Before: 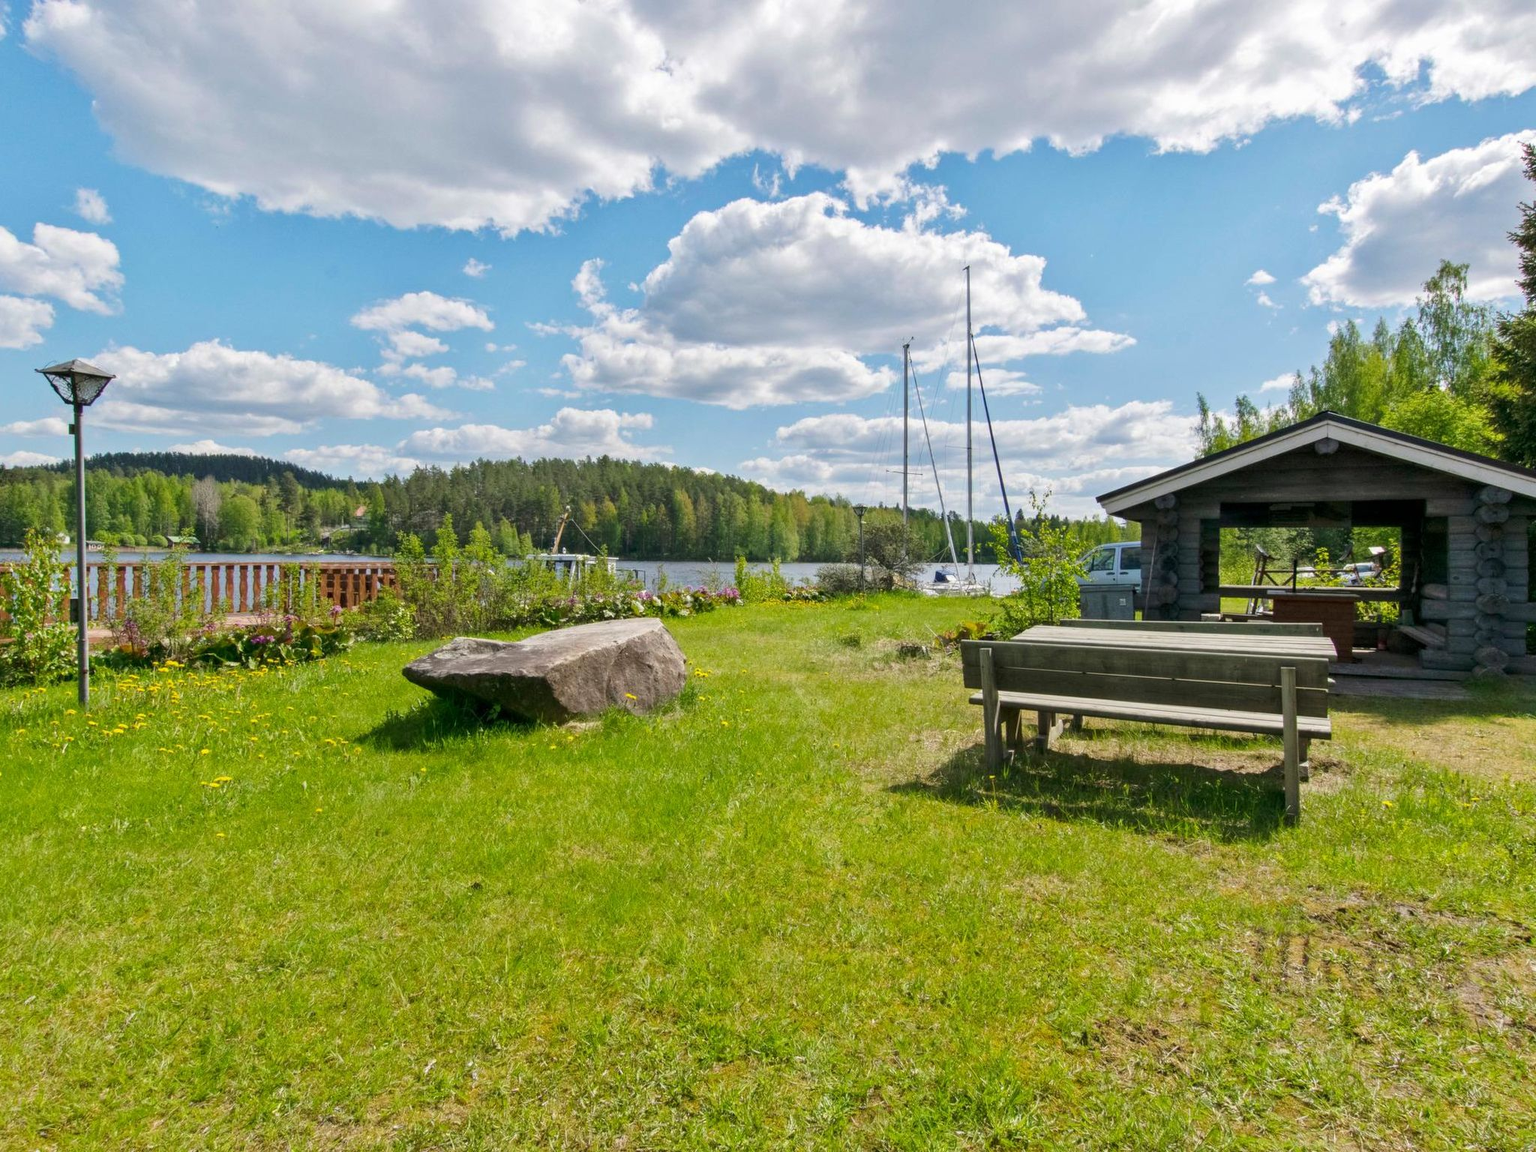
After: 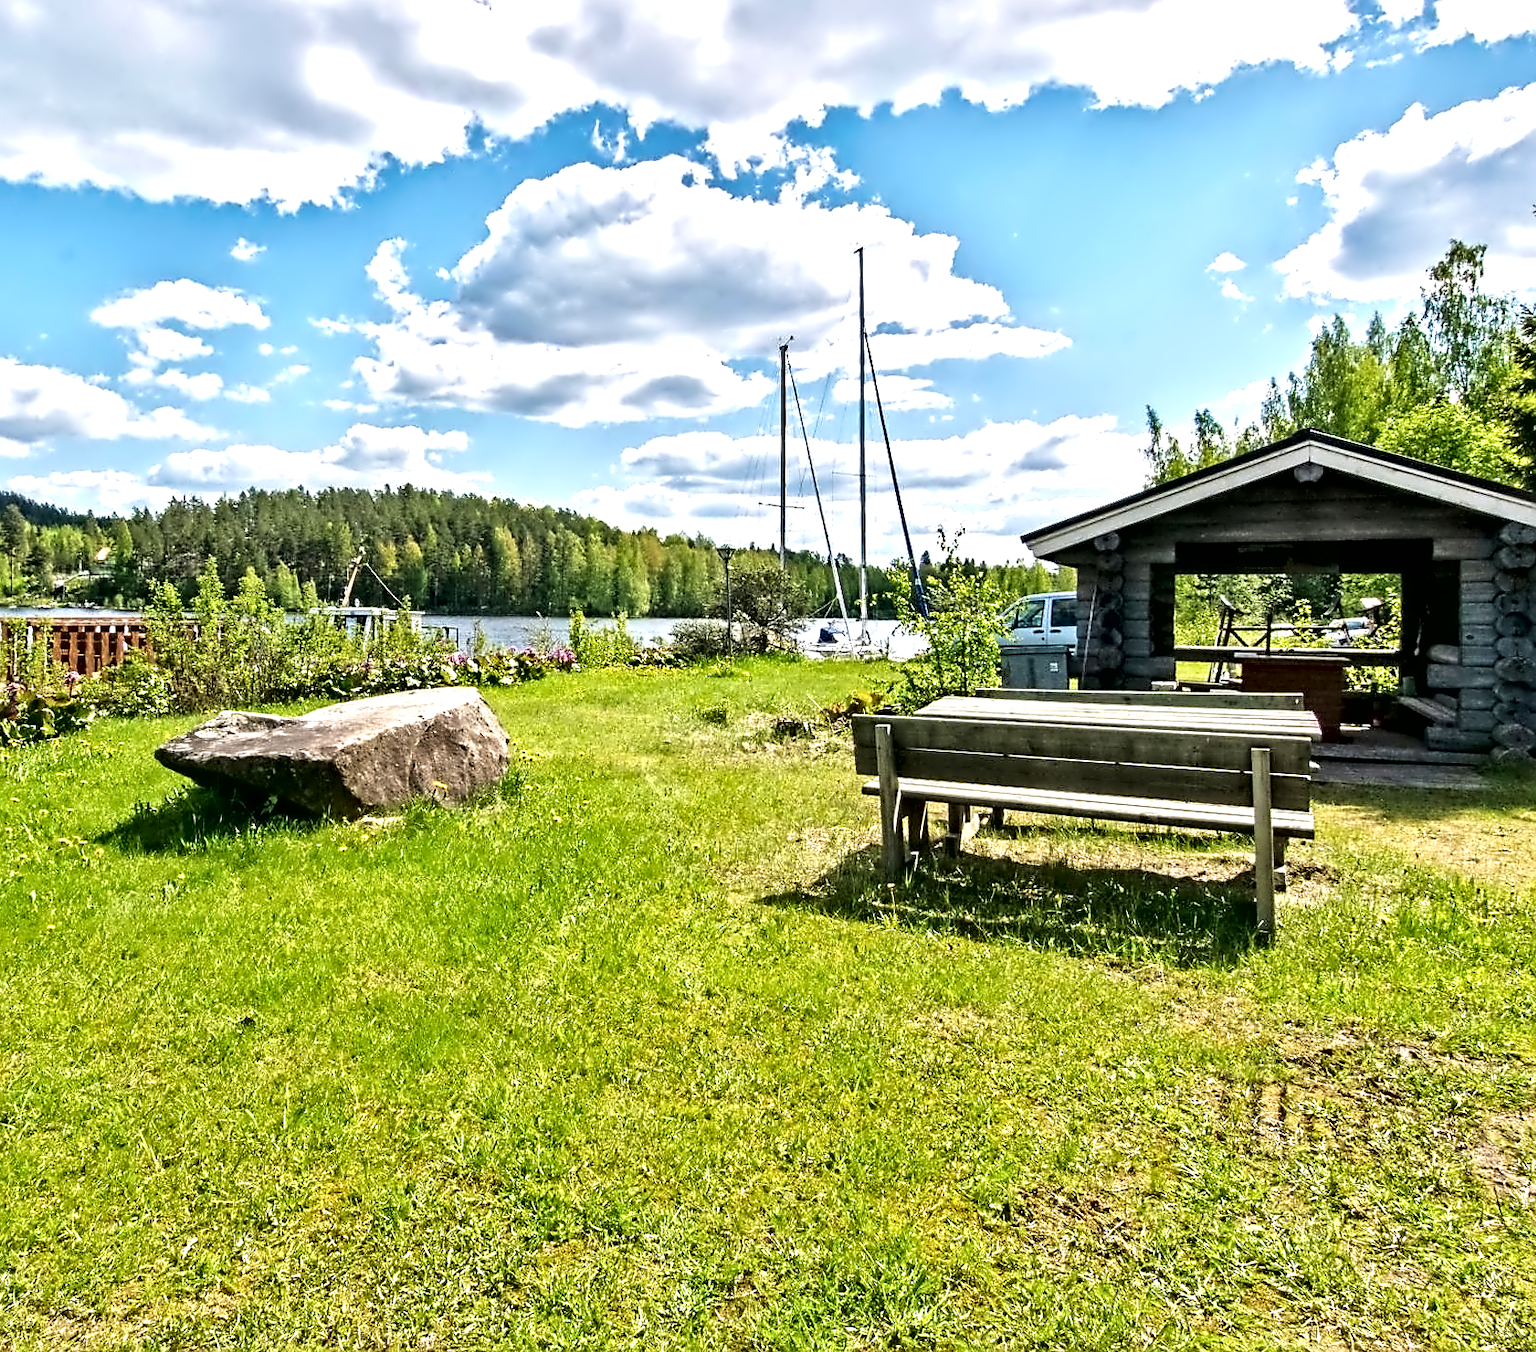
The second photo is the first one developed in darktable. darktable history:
local contrast: mode bilateral grid, contrast 21, coarseness 50, detail 119%, midtone range 0.2
sharpen: on, module defaults
velvia: on, module defaults
shadows and highlights: shadows 32.14, highlights -31.83, soften with gaussian
contrast equalizer: octaves 7, y [[0.5, 0.542, 0.583, 0.625, 0.667, 0.708], [0.5 ×6], [0.5 ×6], [0, 0.033, 0.067, 0.1, 0.133, 0.167], [0, 0.05, 0.1, 0.15, 0.2, 0.25]]
exposure: compensate exposure bias true, compensate highlight preservation false
crop and rotate: left 18.134%, top 5.897%, right 1.721%
tone equalizer: -8 EV -0.714 EV, -7 EV -0.668 EV, -6 EV -0.634 EV, -5 EV -0.423 EV, -3 EV 0.39 EV, -2 EV 0.6 EV, -1 EV 0.699 EV, +0 EV 0.757 EV
